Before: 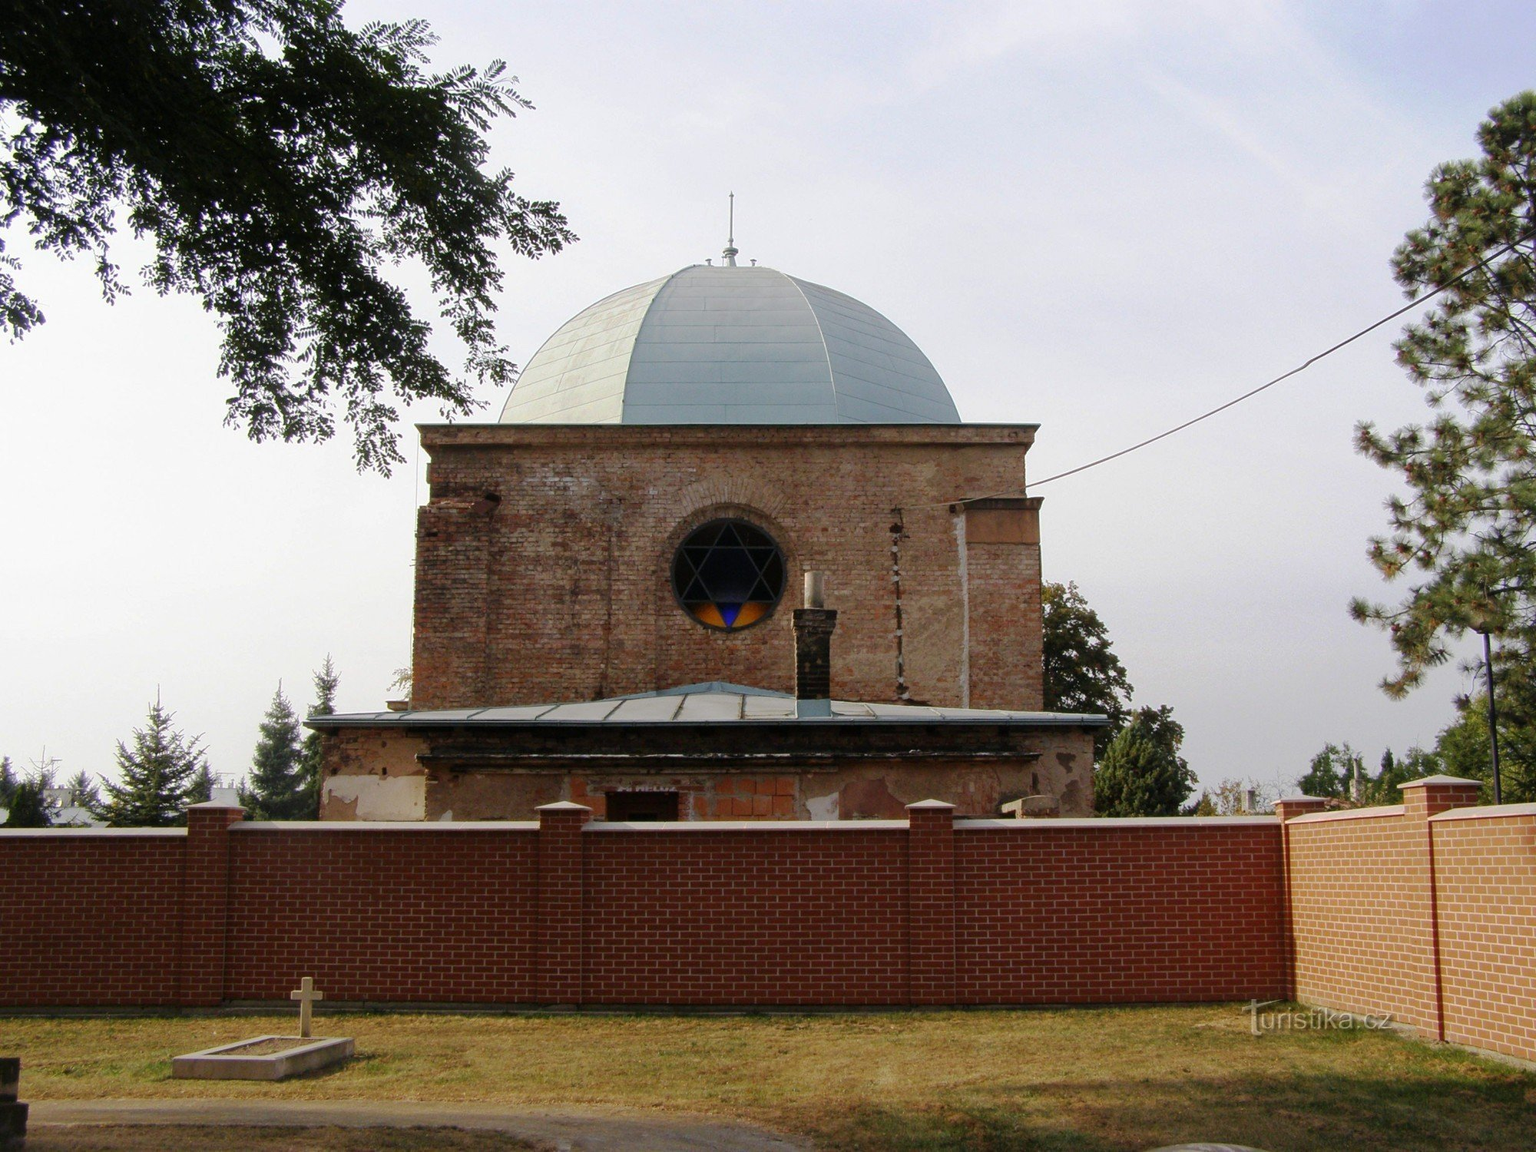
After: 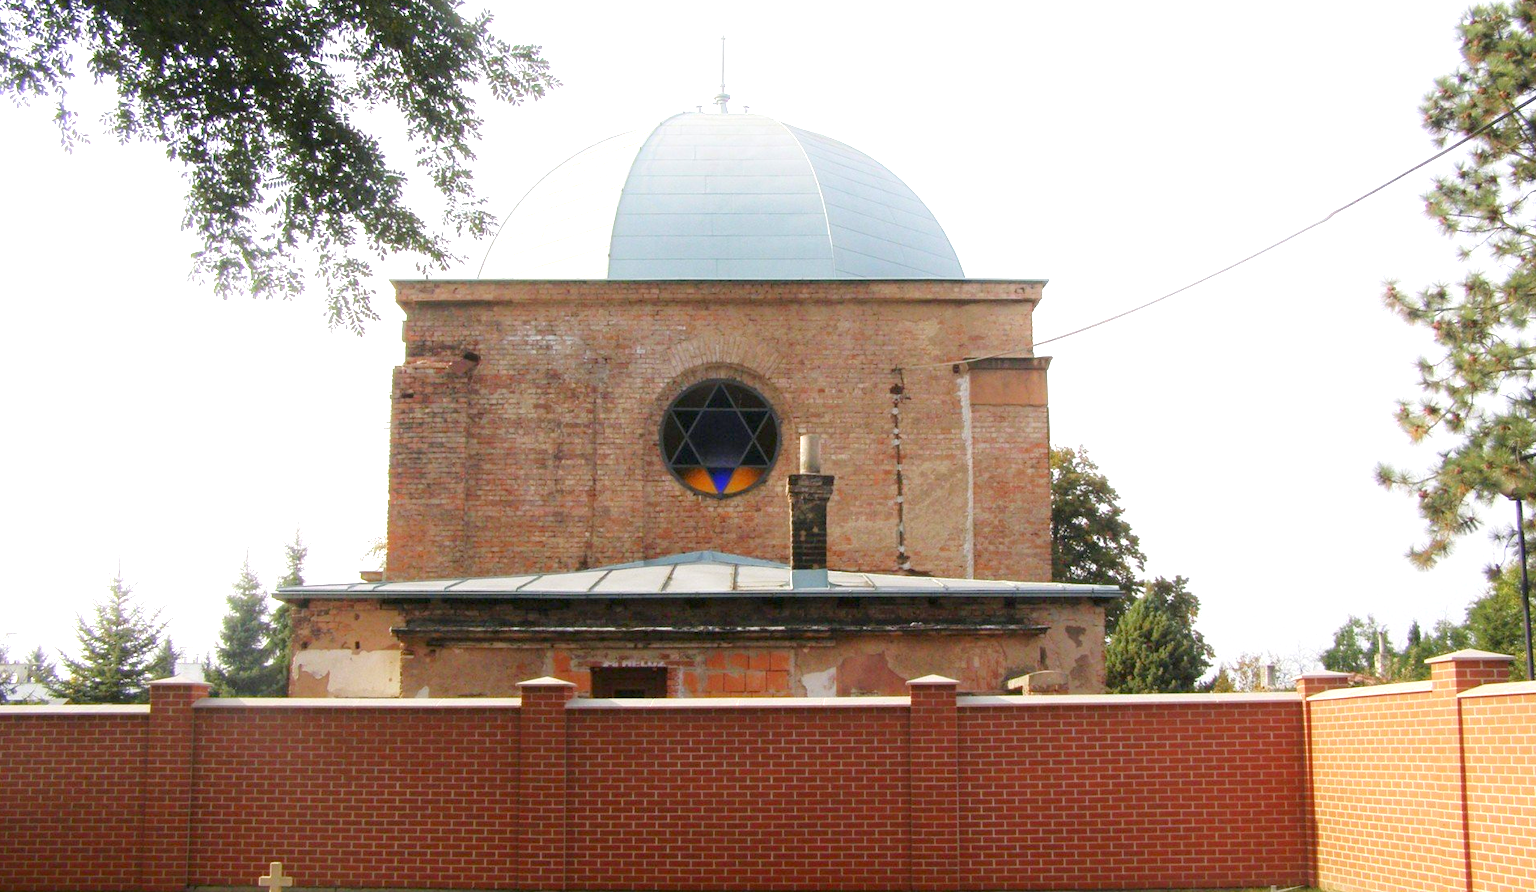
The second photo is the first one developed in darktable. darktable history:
exposure: exposure 0.993 EV, compensate exposure bias true, compensate highlight preservation false
tone equalizer: -7 EV 0.156 EV, -6 EV 0.57 EV, -5 EV 1.14 EV, -4 EV 1.34 EV, -3 EV 1.13 EV, -2 EV 0.6 EV, -1 EV 0.149 EV, smoothing diameter 24.97%, edges refinement/feathering 13.5, preserve details guided filter
crop and rotate: left 2.955%, top 13.835%, right 2.118%, bottom 12.604%
shadows and highlights: shadows -68.49, highlights 34.5, soften with gaussian
